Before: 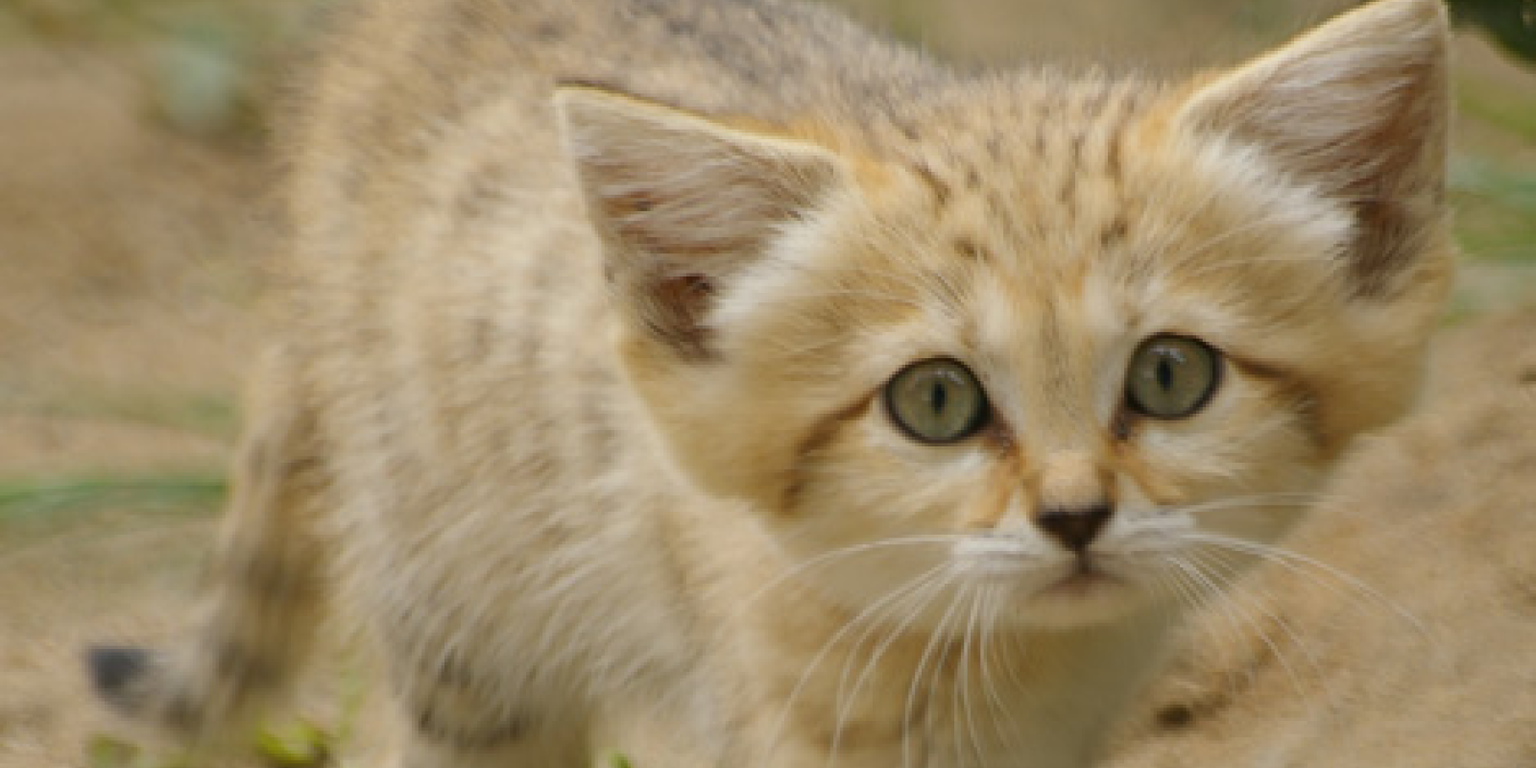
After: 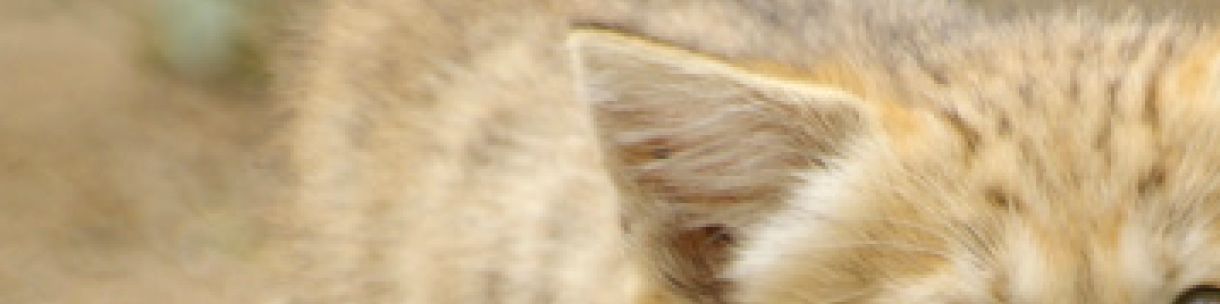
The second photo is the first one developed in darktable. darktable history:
crop: left 0.579%, top 7.627%, right 23.167%, bottom 54.275%
exposure: exposure 0.4 EV, compensate highlight preservation false
